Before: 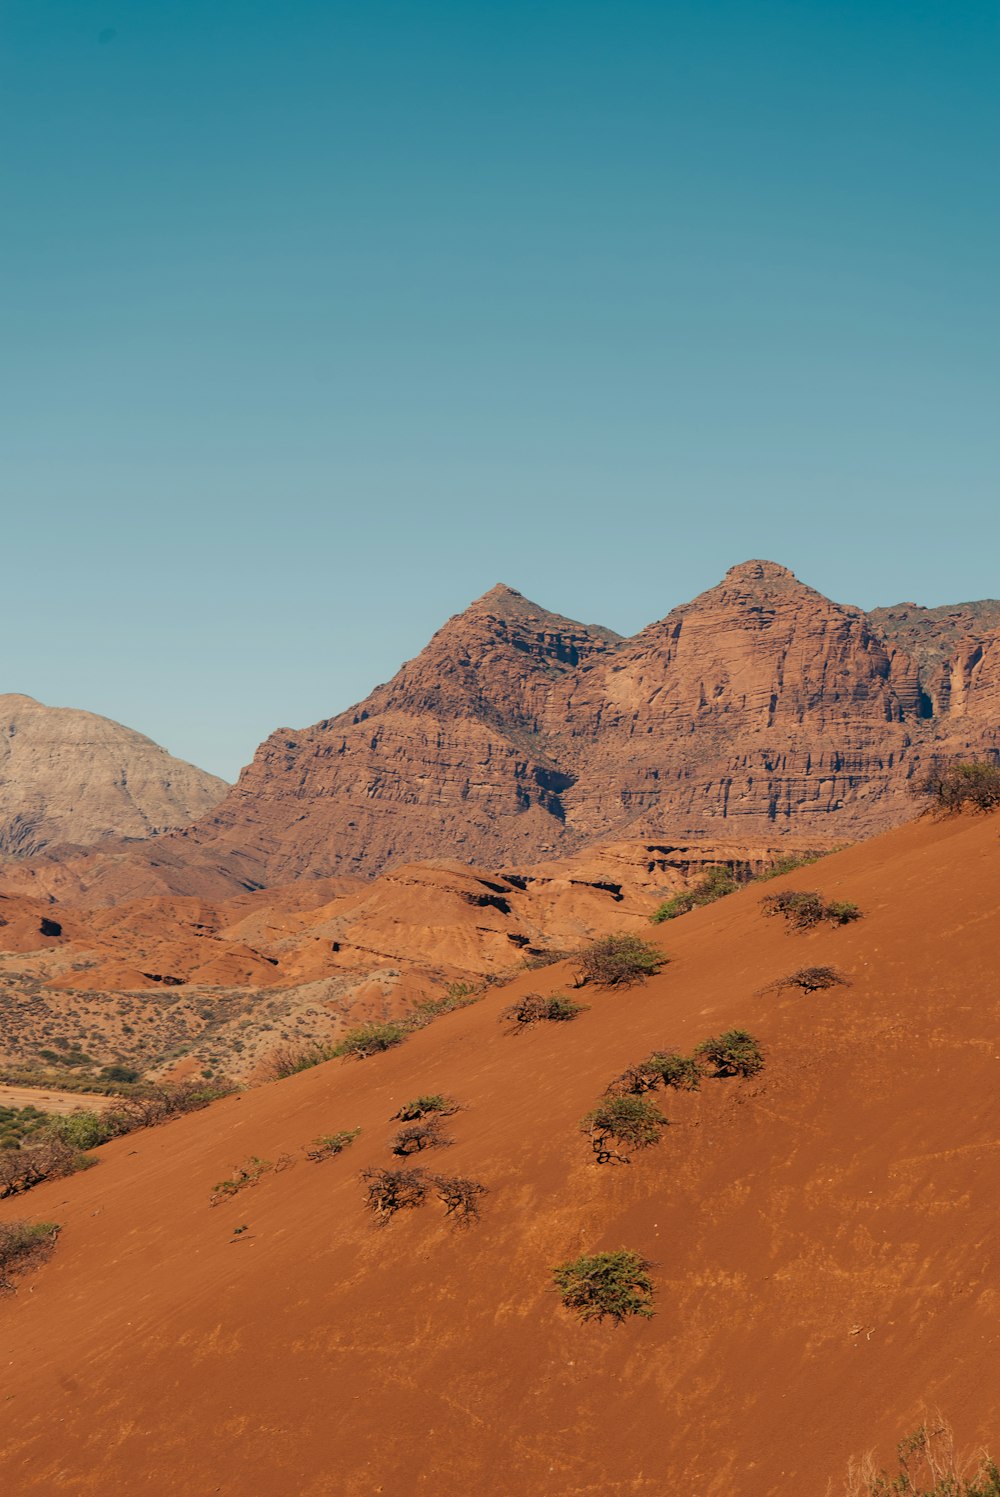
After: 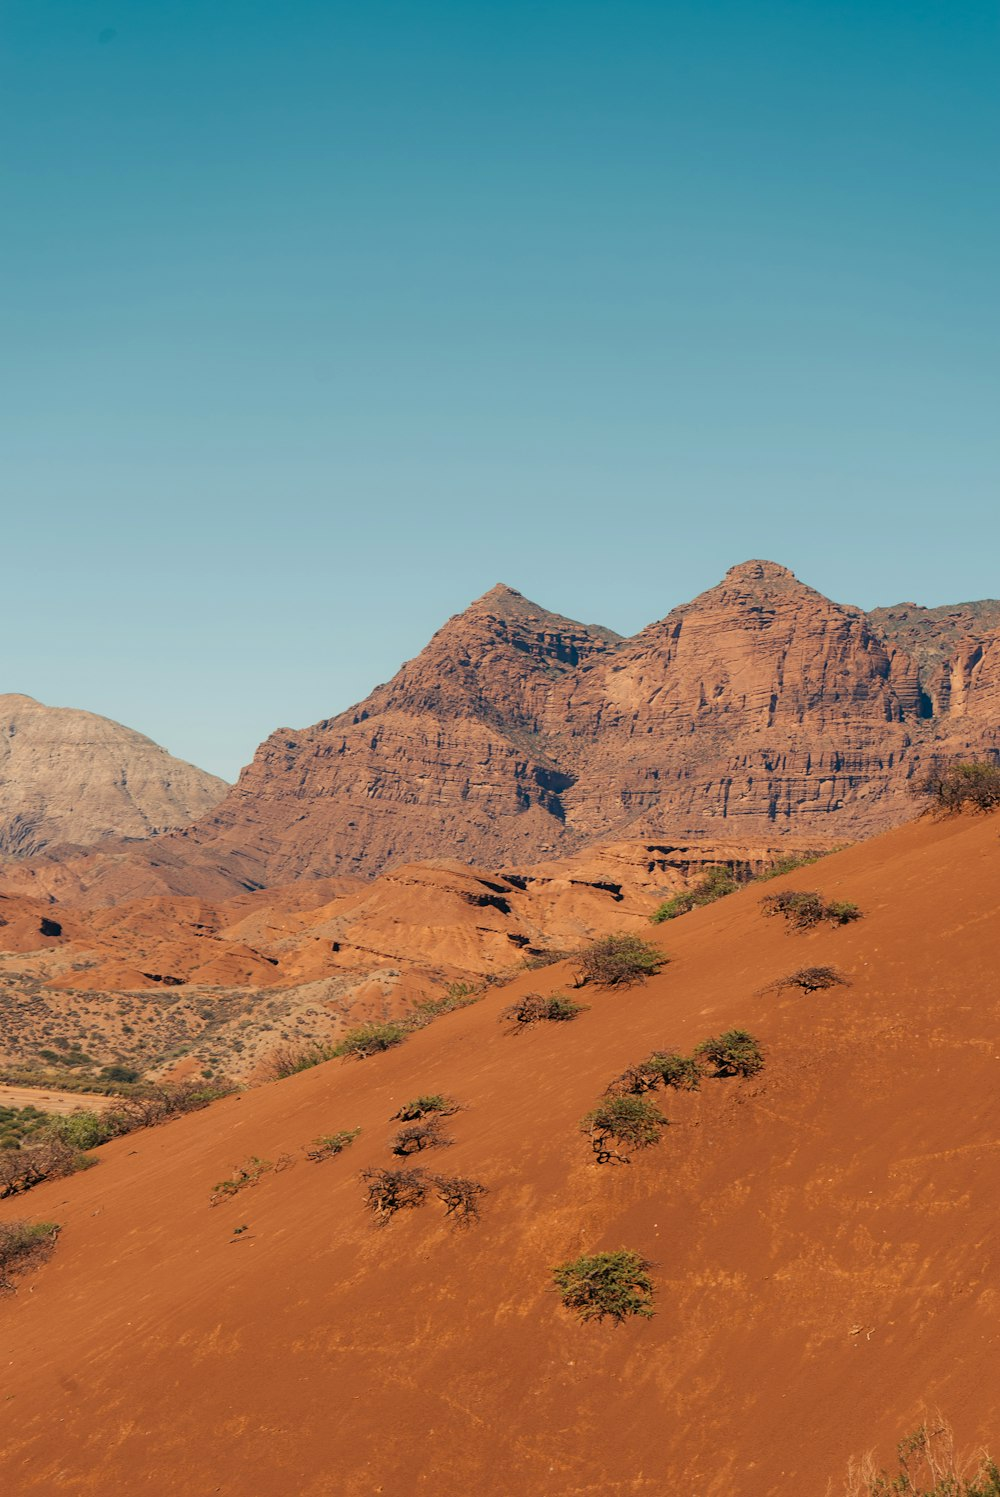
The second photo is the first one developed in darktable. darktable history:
exposure: exposure 0.164 EV, compensate exposure bias true, compensate highlight preservation false
